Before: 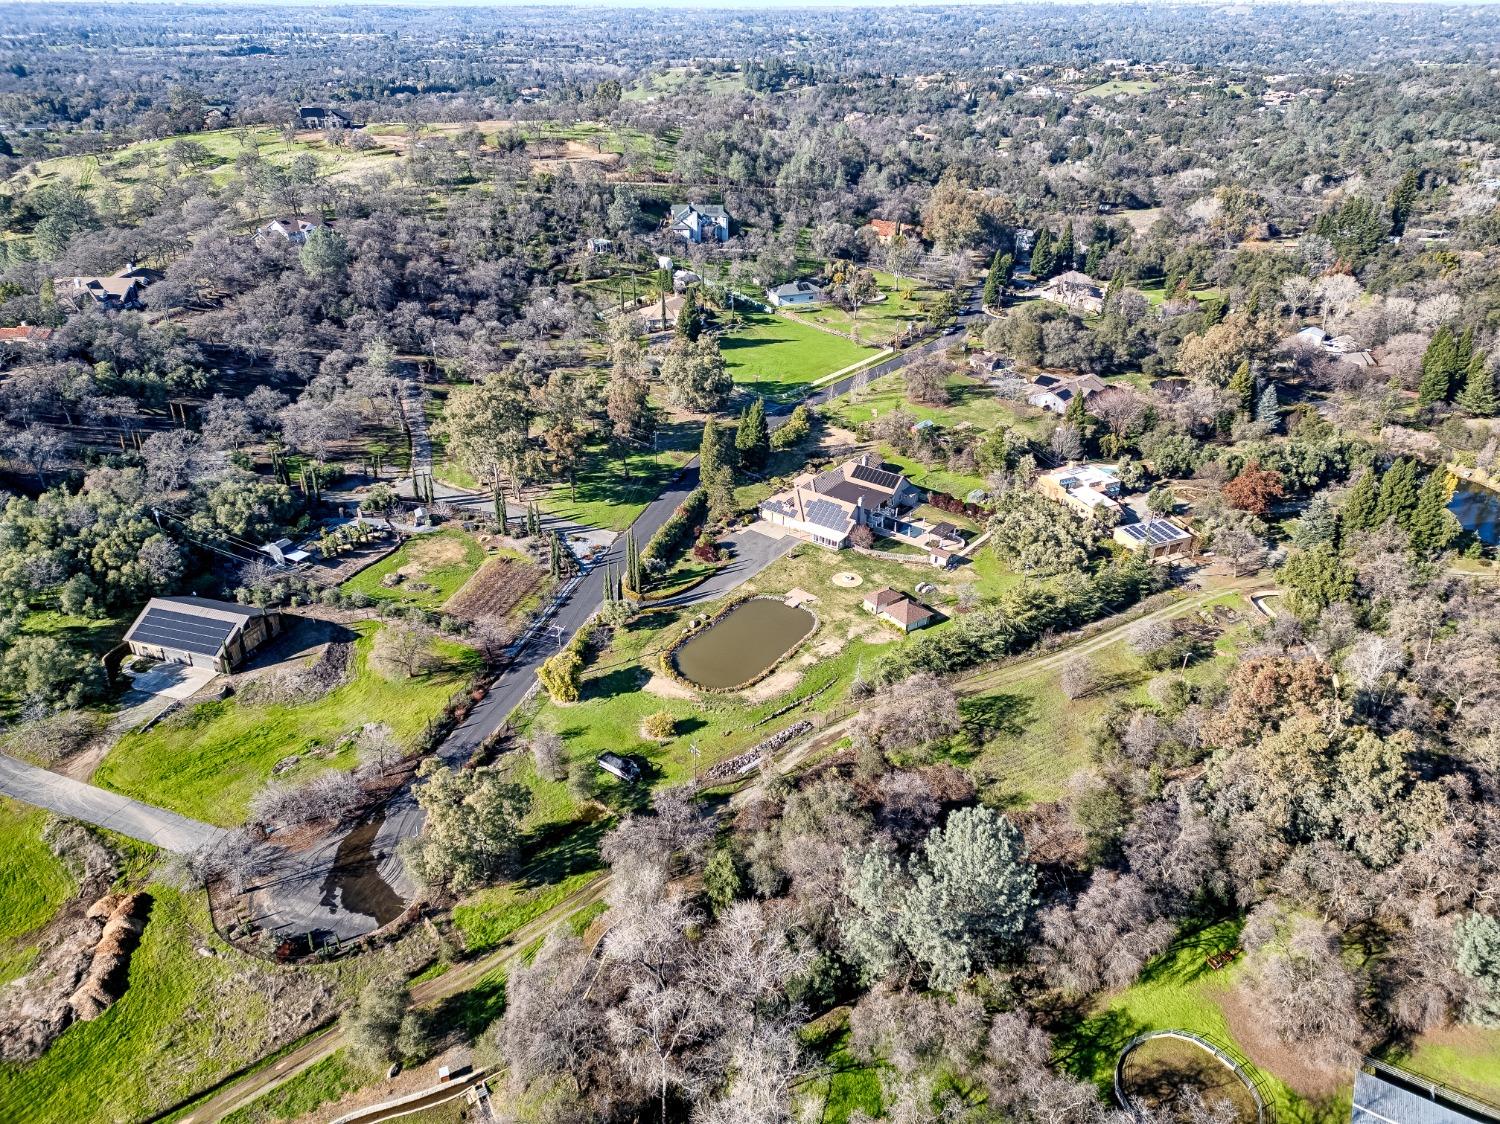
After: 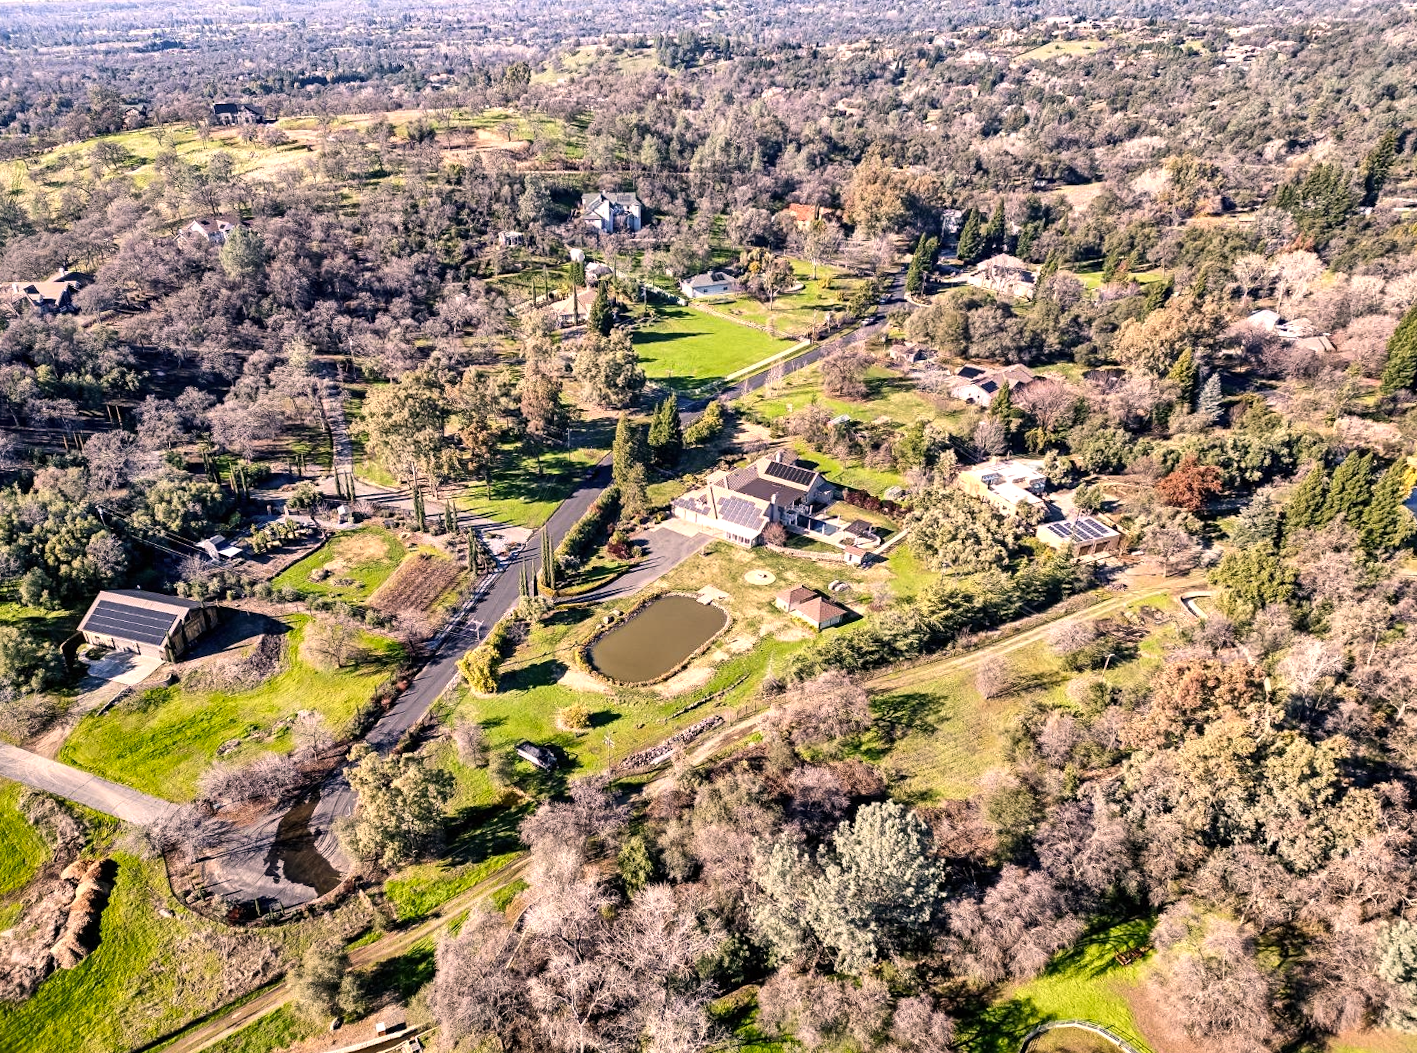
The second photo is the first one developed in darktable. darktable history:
tone equalizer: -8 EV -0.417 EV, -7 EV -0.389 EV, -6 EV -0.333 EV, -5 EV -0.222 EV, -3 EV 0.222 EV, -2 EV 0.333 EV, -1 EV 0.389 EV, +0 EV 0.417 EV, edges refinement/feathering 500, mask exposure compensation -1.57 EV, preserve details no
color correction: highlights a* 11.96, highlights b* 11.58
rotate and perspective: rotation 0.062°, lens shift (vertical) 0.115, lens shift (horizontal) -0.133, crop left 0.047, crop right 0.94, crop top 0.061, crop bottom 0.94
